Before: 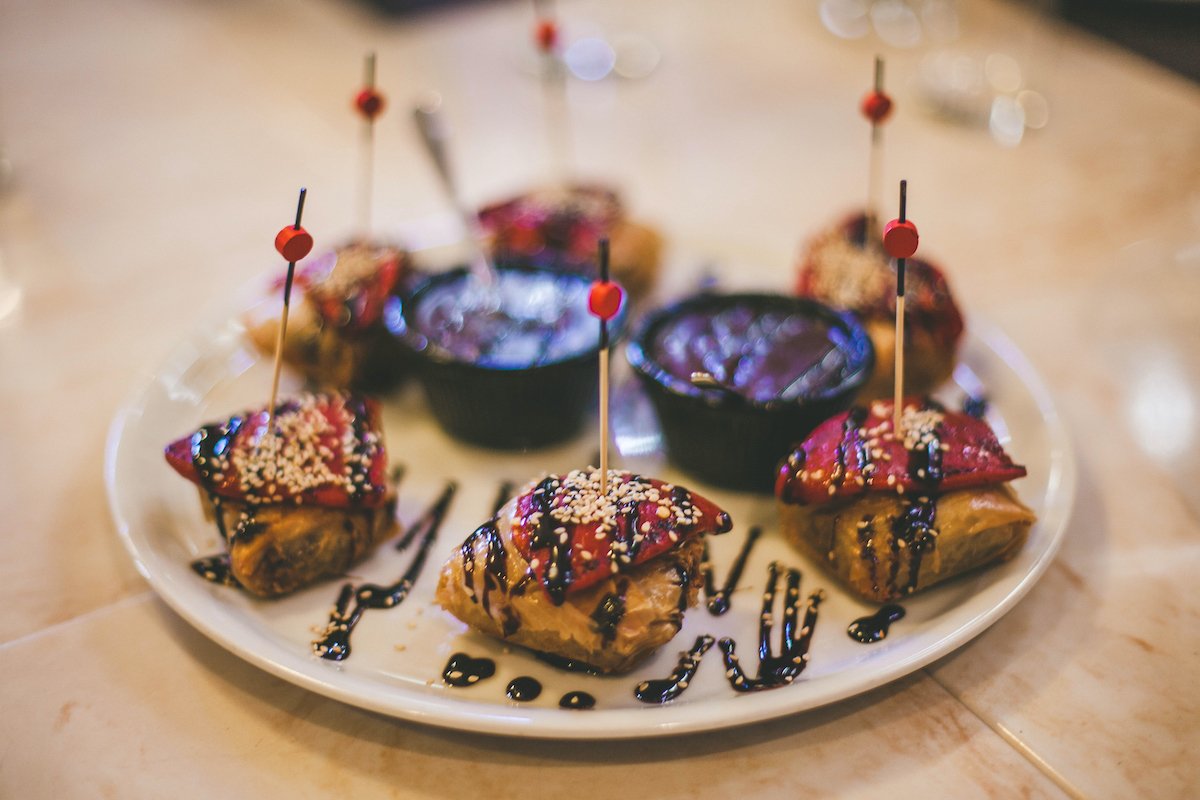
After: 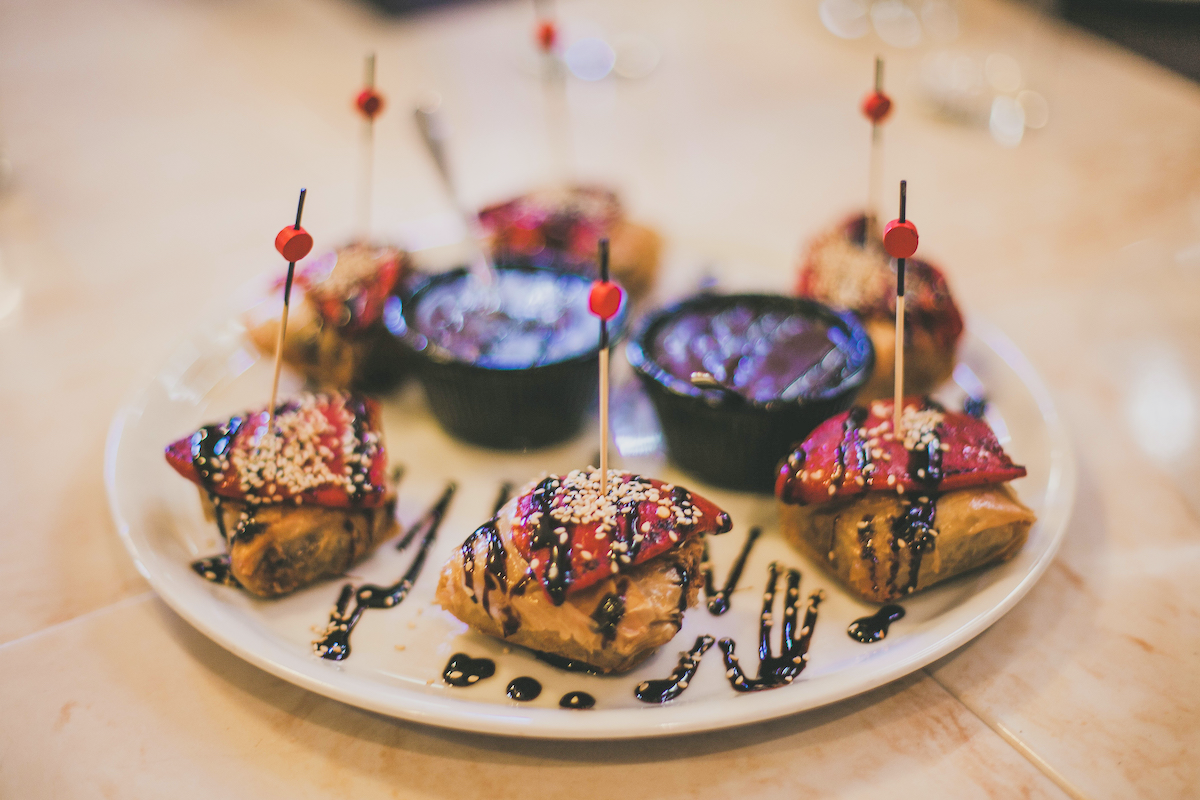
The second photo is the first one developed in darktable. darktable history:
filmic rgb: black relative exposure -7.65 EV, white relative exposure 4.56 EV, hardness 3.61
exposure: exposure 0.661 EV, compensate highlight preservation false
